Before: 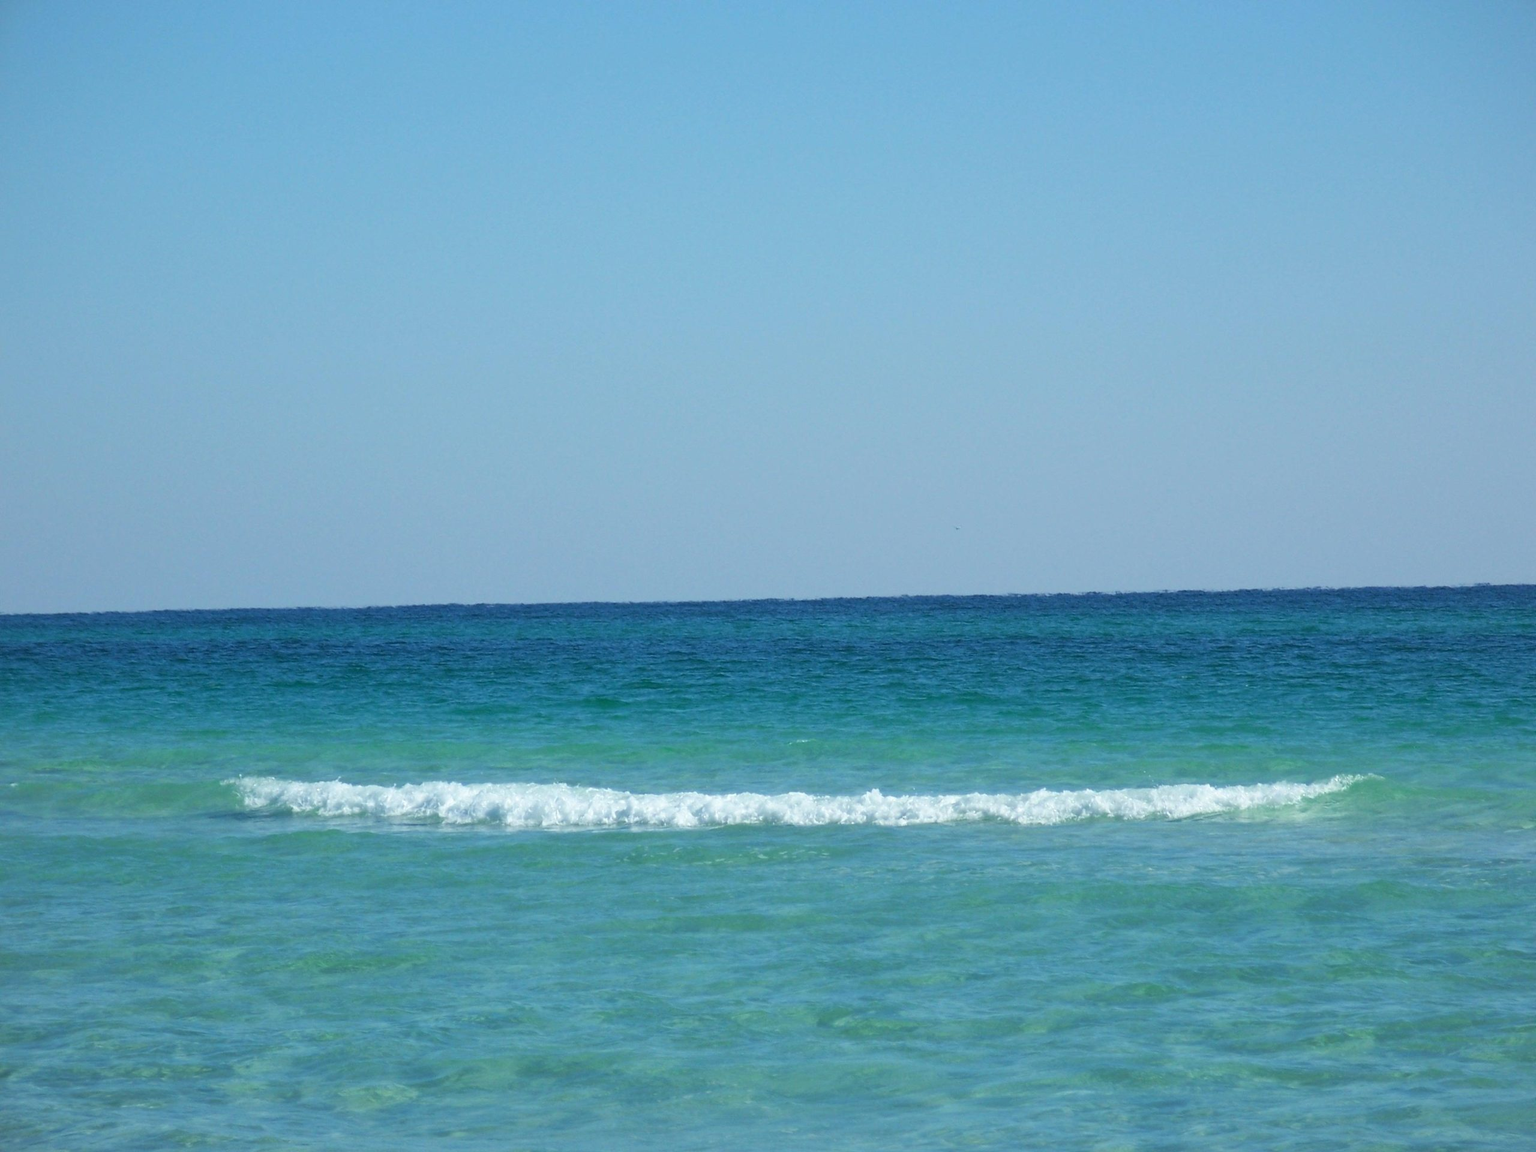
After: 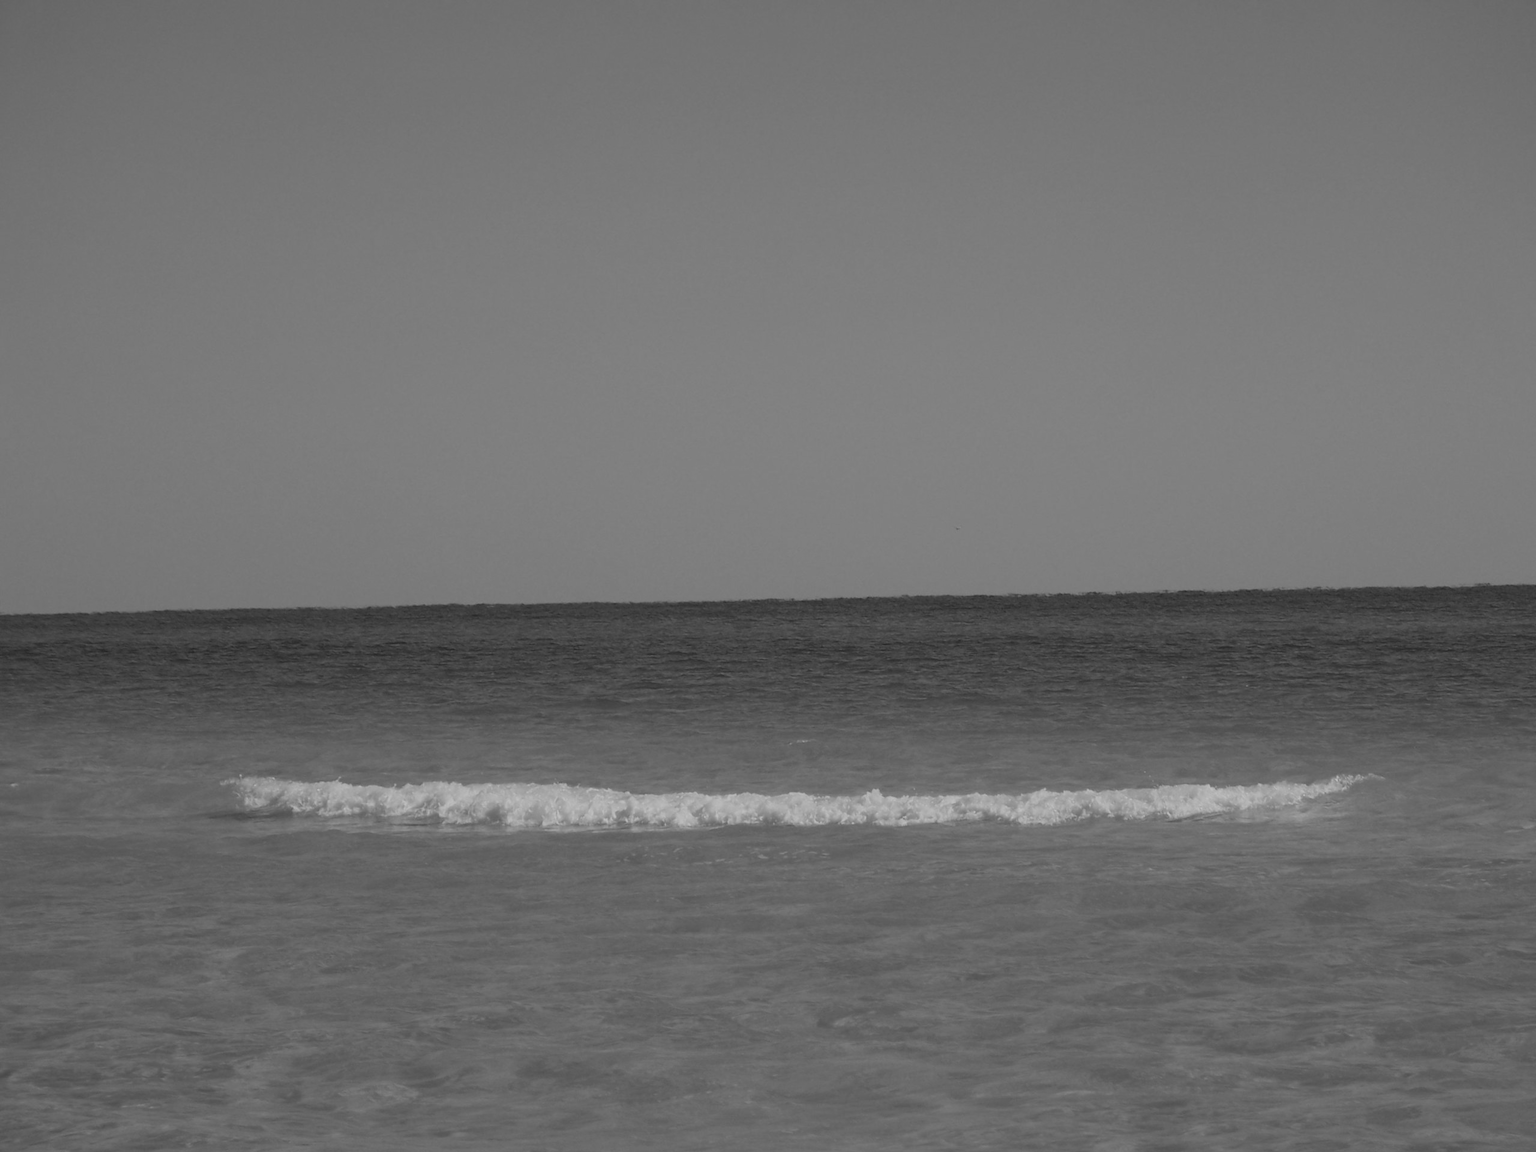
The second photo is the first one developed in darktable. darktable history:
color correction: highlights a* -9.35, highlights b* -23.15
monochrome: a 26.22, b 42.67, size 0.8
